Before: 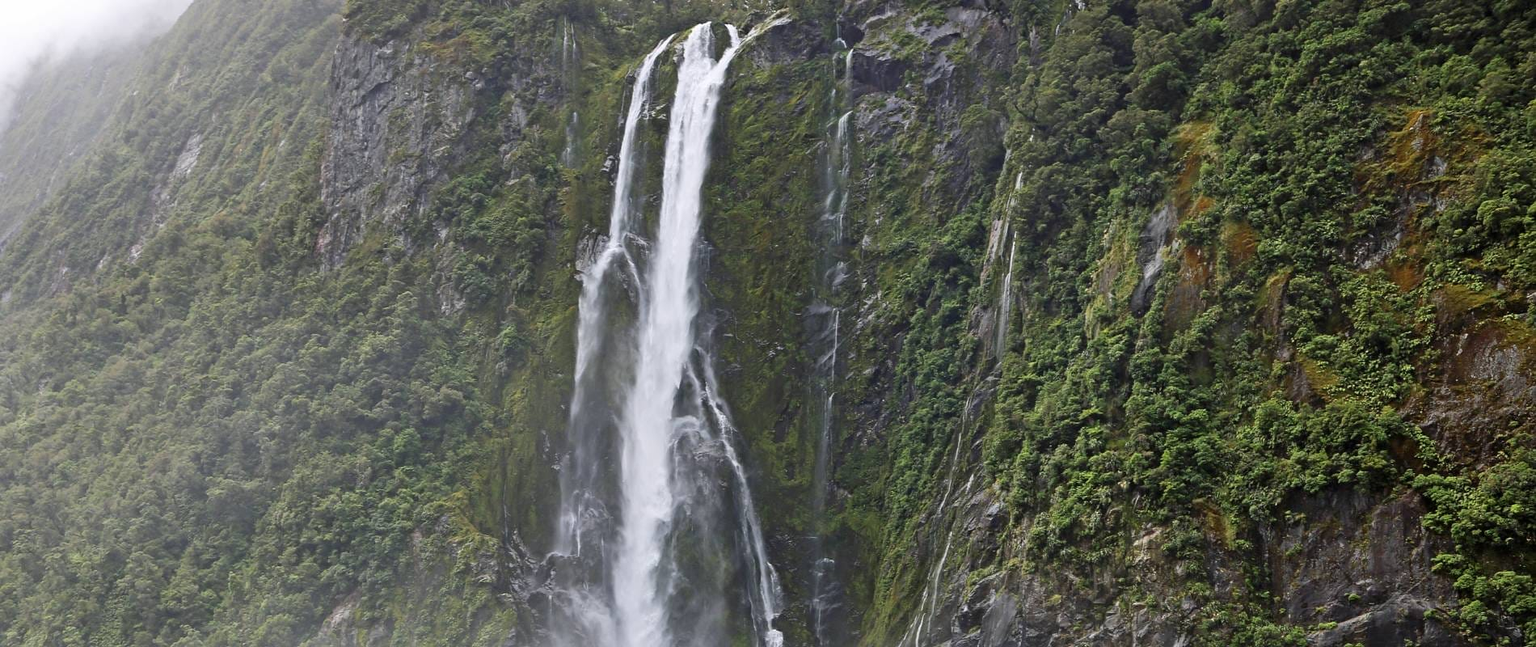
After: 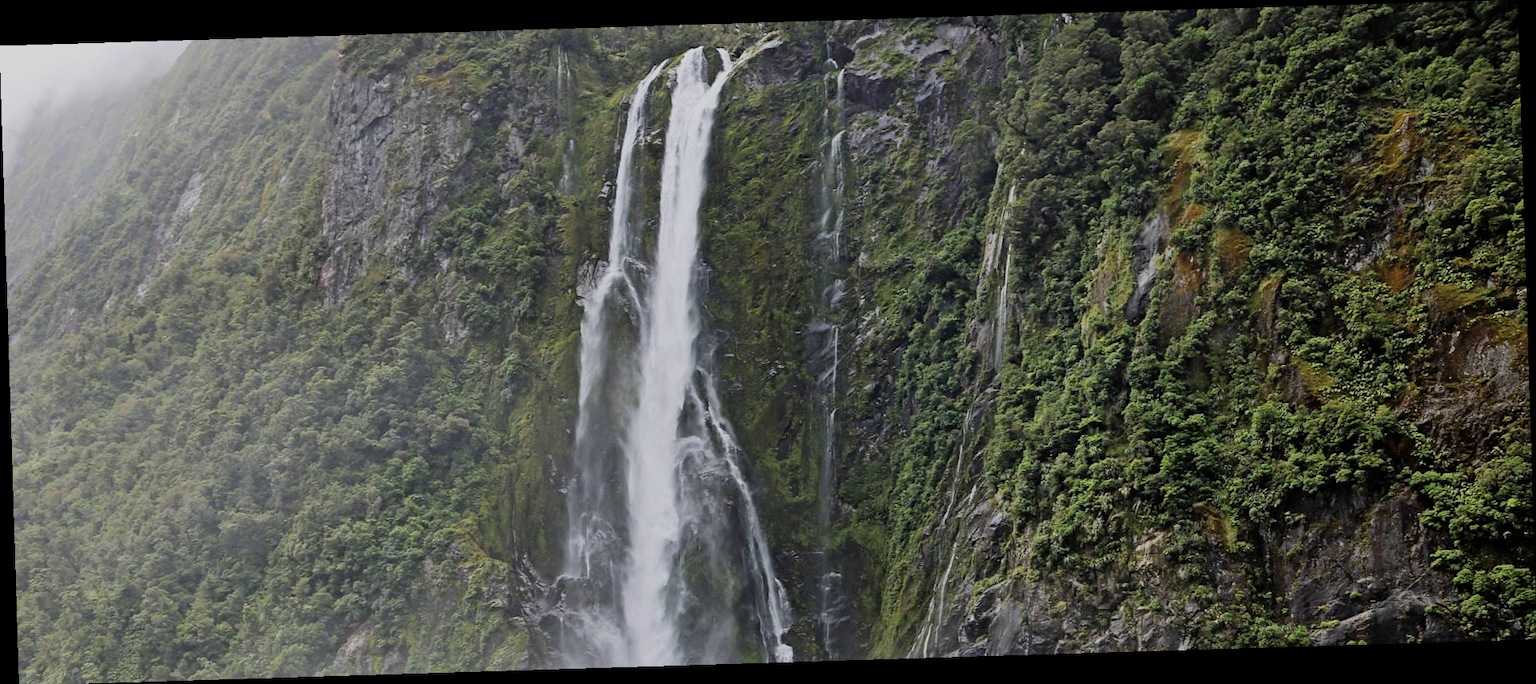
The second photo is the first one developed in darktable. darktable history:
rotate and perspective: rotation -1.75°, automatic cropping off
filmic rgb: black relative exposure -7.65 EV, white relative exposure 4.56 EV, hardness 3.61, contrast 1.05
